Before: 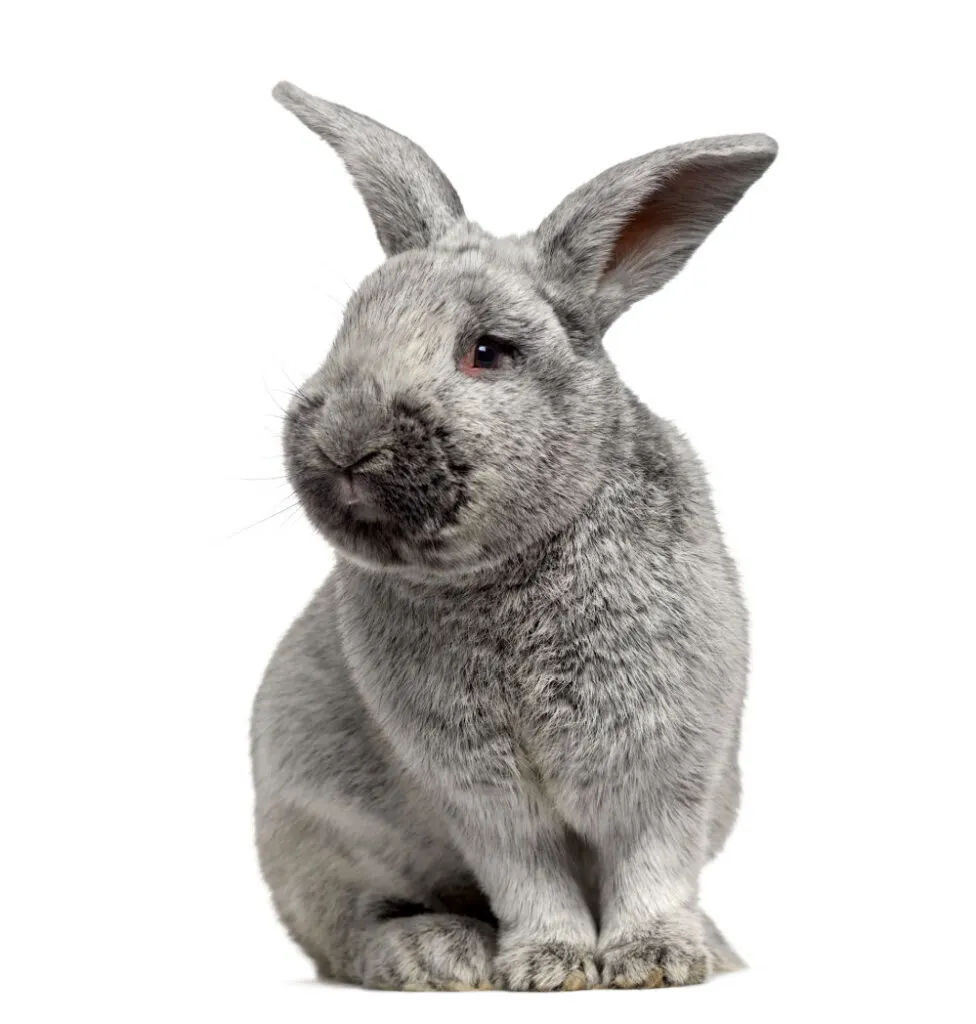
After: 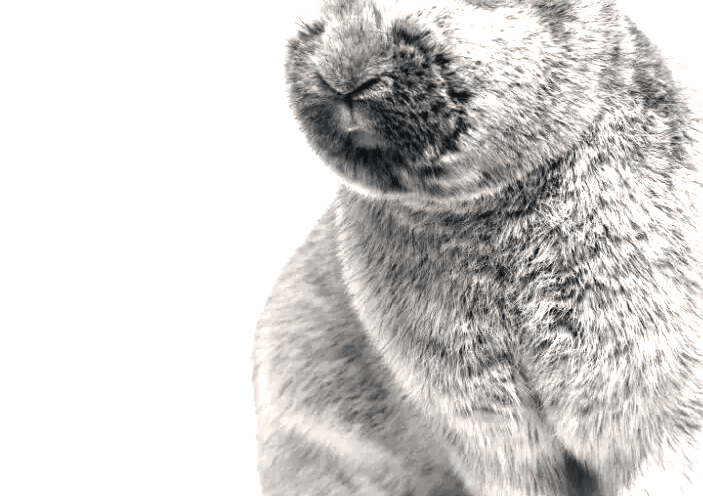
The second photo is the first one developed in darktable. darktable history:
contrast equalizer: octaves 7, y [[0.6 ×6], [0.55 ×6], [0 ×6], [0 ×6], [0 ×6]], mix 0.35
contrast brightness saturation: contrast -0.02, brightness -0.01, saturation 0.03
white balance: red 0.967, blue 1.119, emerald 0.756
exposure: black level correction 0, exposure 1.3 EV, compensate exposure bias true, compensate highlight preservation false
color balance rgb: shadows lift › chroma 2%, shadows lift › hue 250°, power › hue 326.4°, highlights gain › chroma 2%, highlights gain › hue 64.8°, global offset › luminance 0.5%, global offset › hue 58.8°, perceptual saturation grading › highlights -25%, perceptual saturation grading › shadows 30%, global vibrance 15%
color calibration: output gray [0.21, 0.42, 0.37, 0], gray › normalize channels true, illuminant same as pipeline (D50), adaptation XYZ, x 0.346, y 0.359, gamut compression 0
crop: top 36.498%, right 27.964%, bottom 14.995%
